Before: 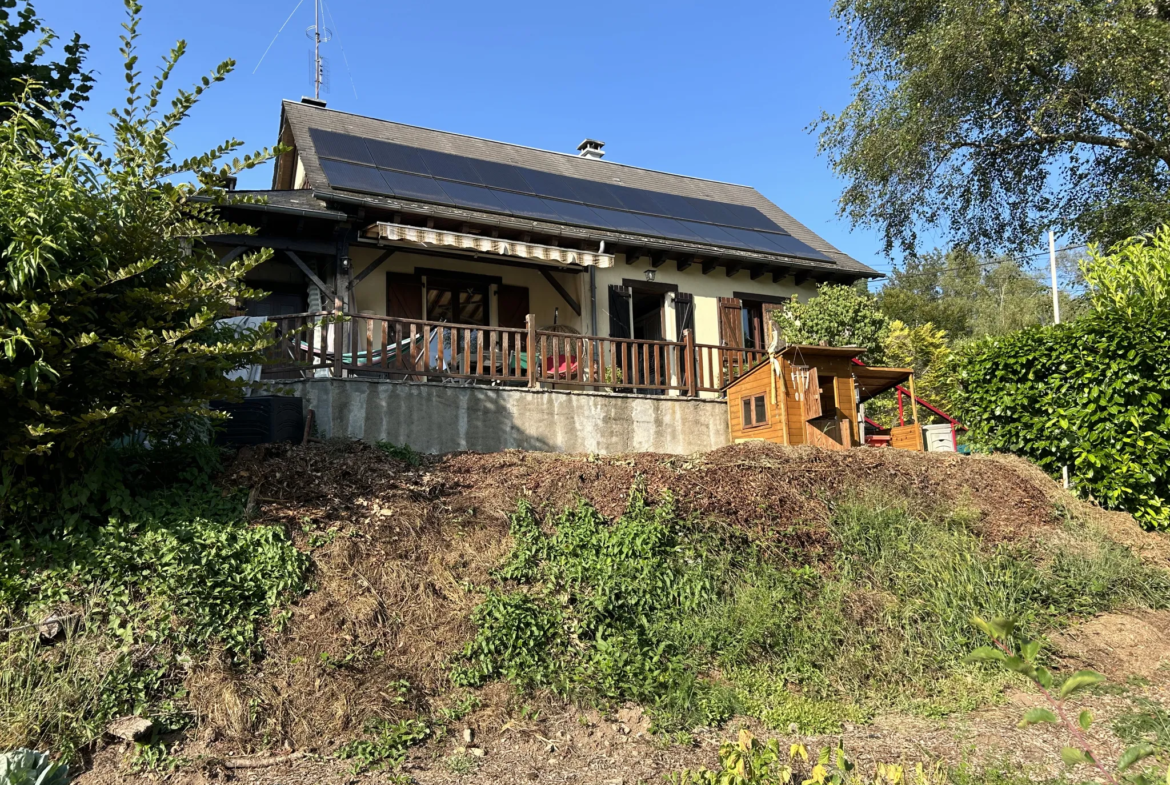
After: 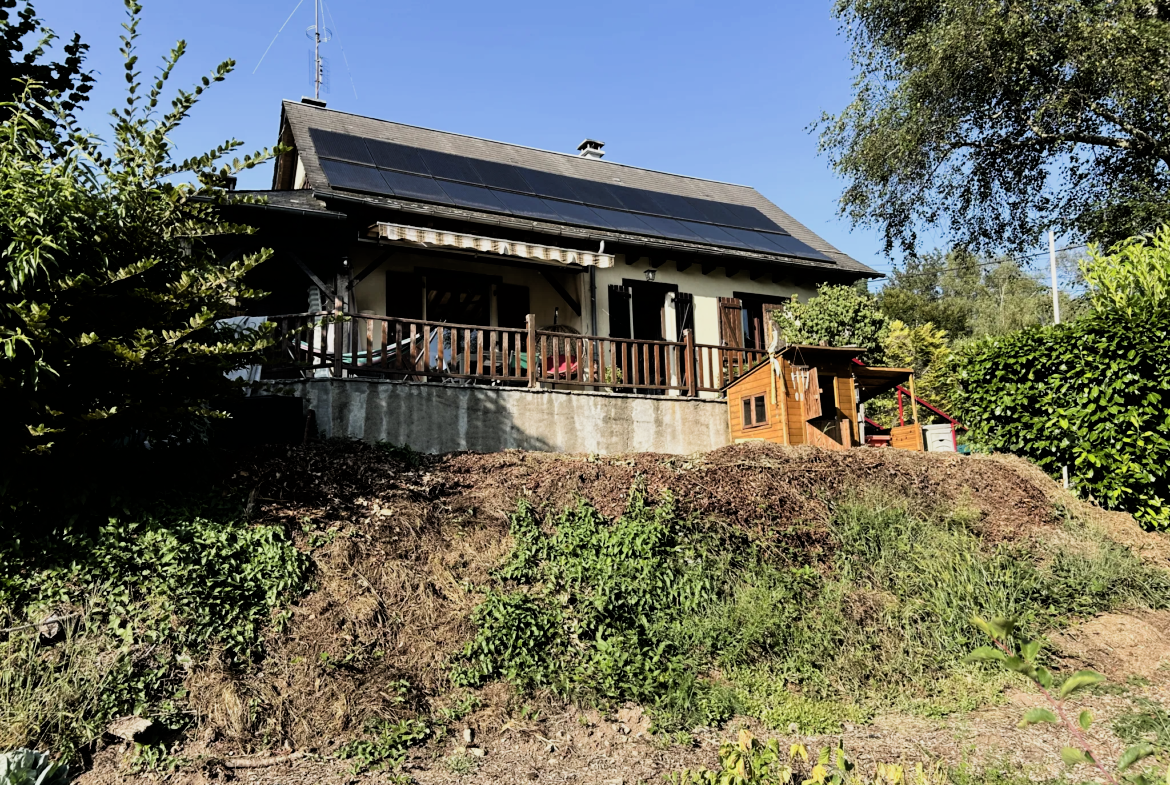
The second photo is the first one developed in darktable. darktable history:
filmic rgb: black relative exposure -5.06 EV, white relative exposure 3.56 EV, hardness 3.16, contrast 1.408, highlights saturation mix -49.54%
